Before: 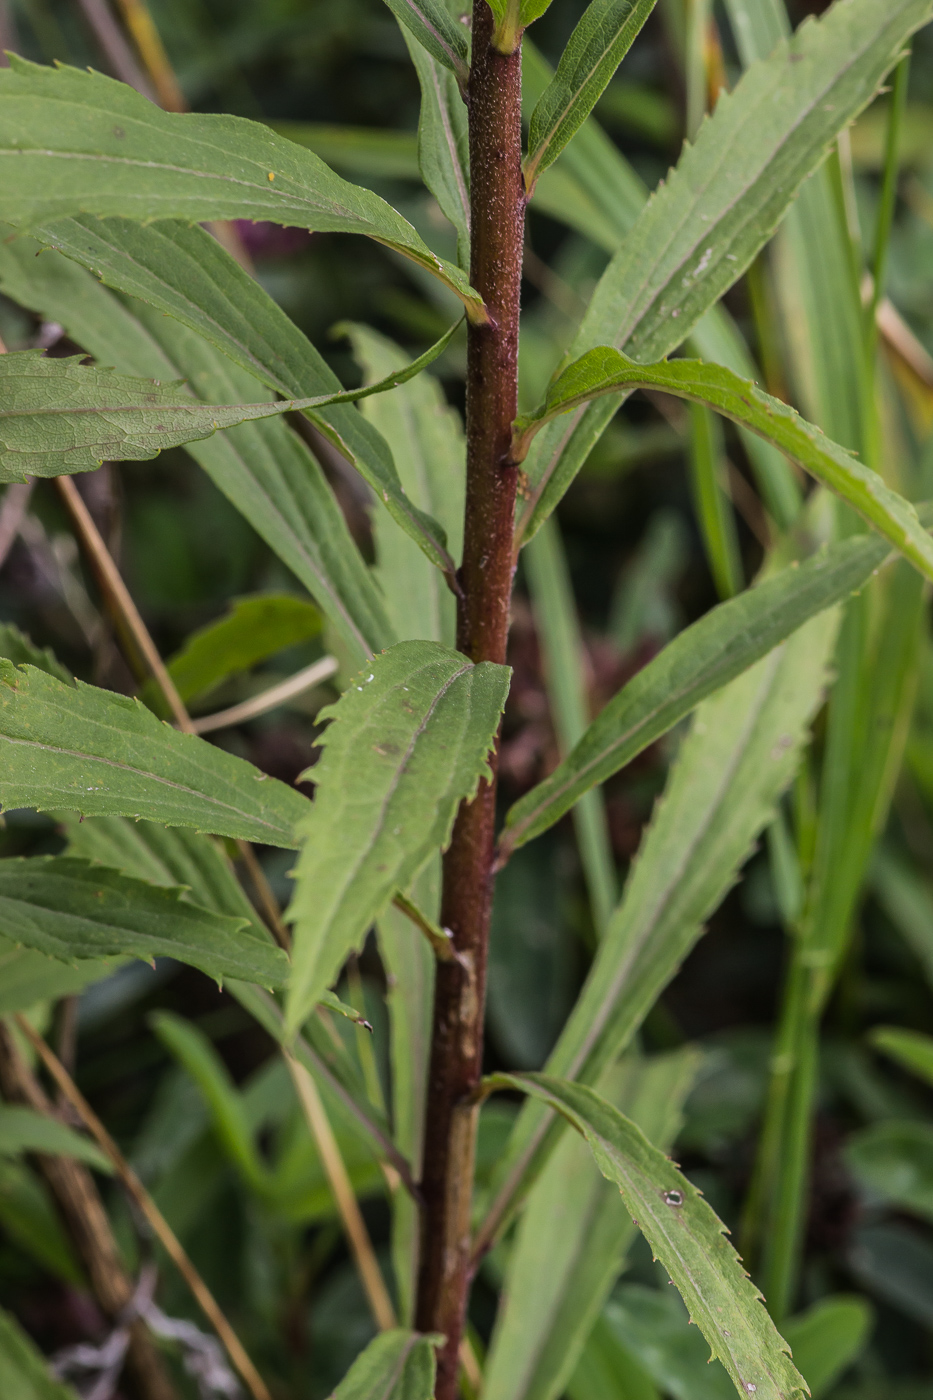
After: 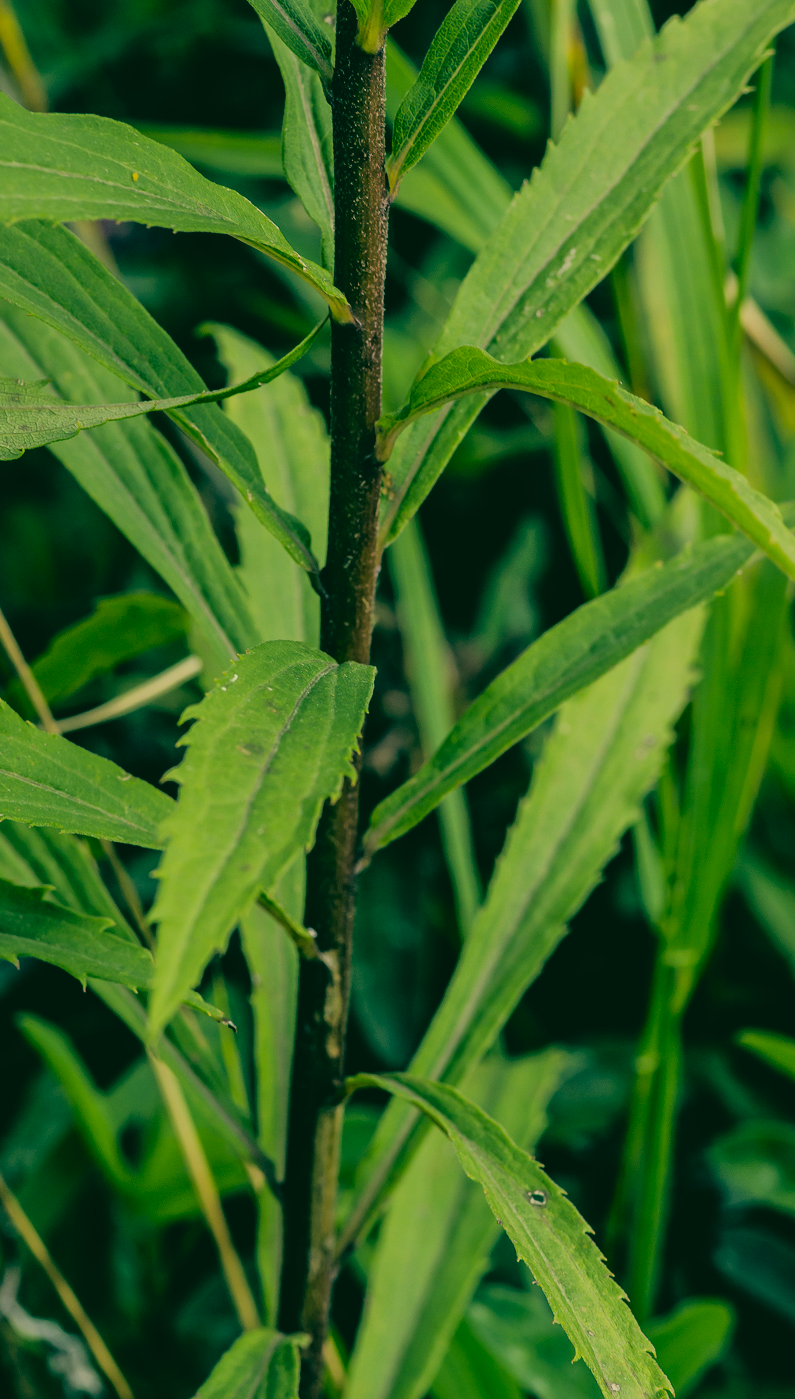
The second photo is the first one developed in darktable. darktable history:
color correction: highlights a* 1.94, highlights b* 34.6, shadows a* -36.58, shadows b* -5.44
filmic rgb: black relative exposure -7.77 EV, white relative exposure 4.4 EV, target black luminance 0%, hardness 3.76, latitude 50.8%, contrast 1.073, highlights saturation mix 9.64%, shadows ↔ highlights balance -0.277%
crop and rotate: left 14.723%
